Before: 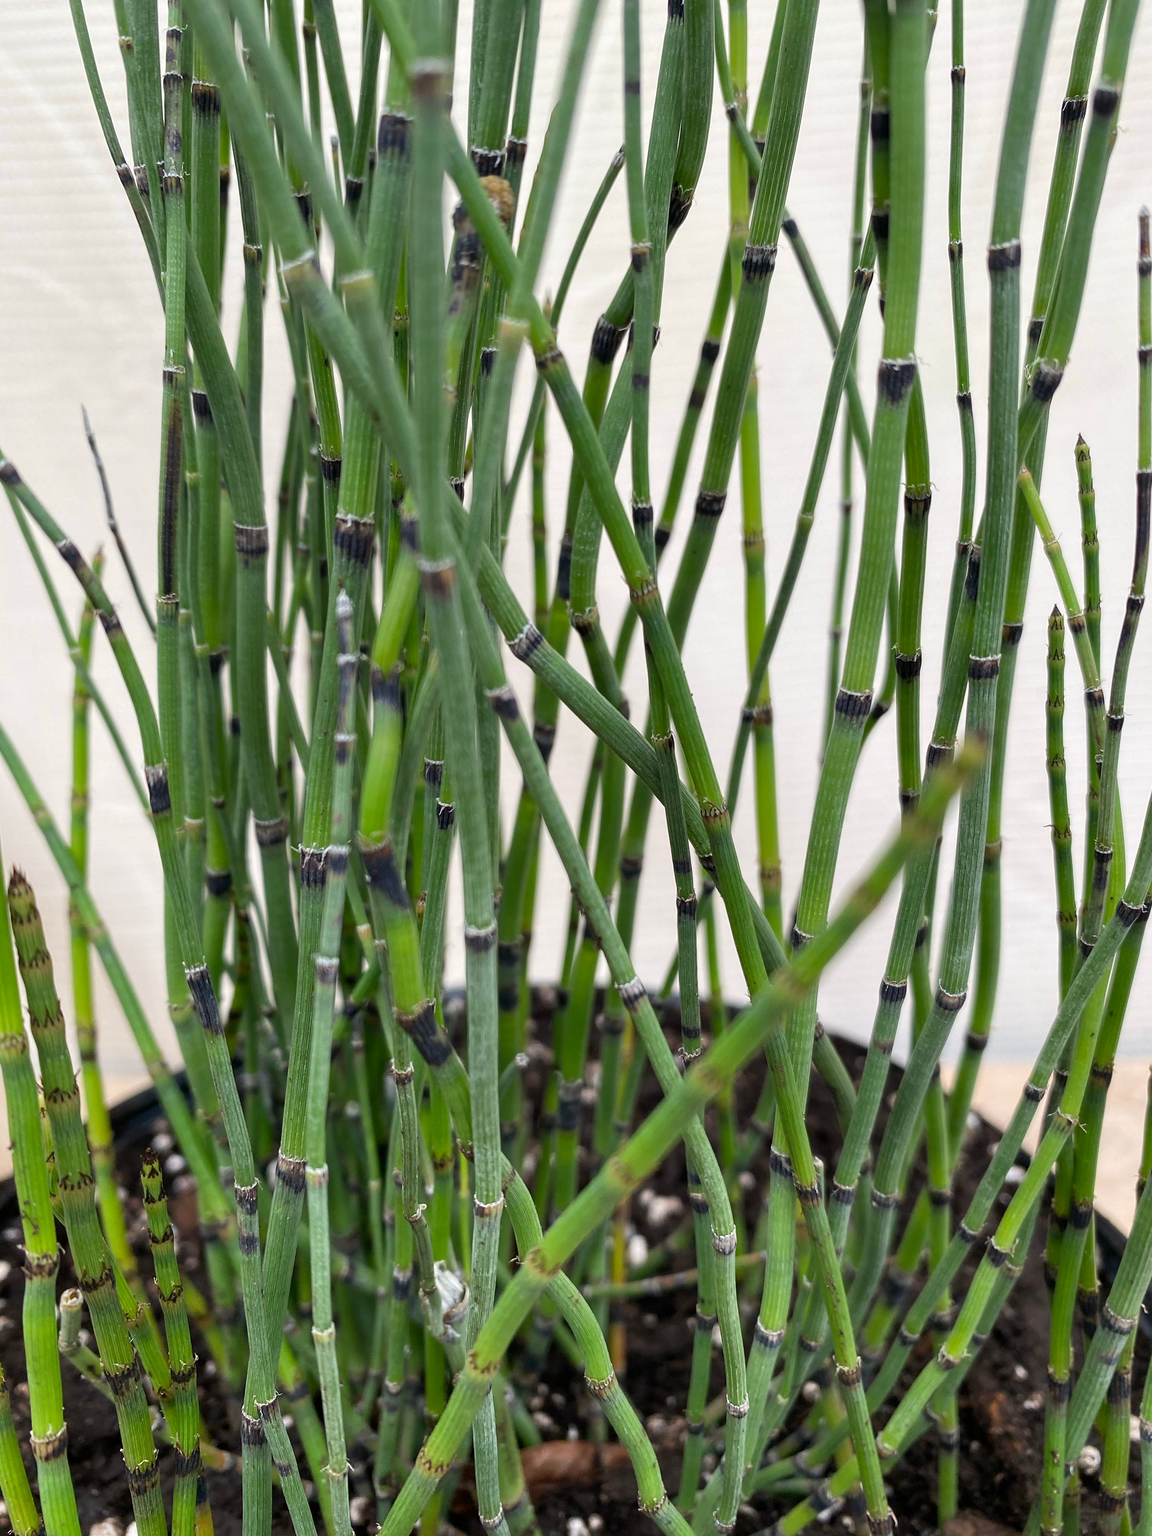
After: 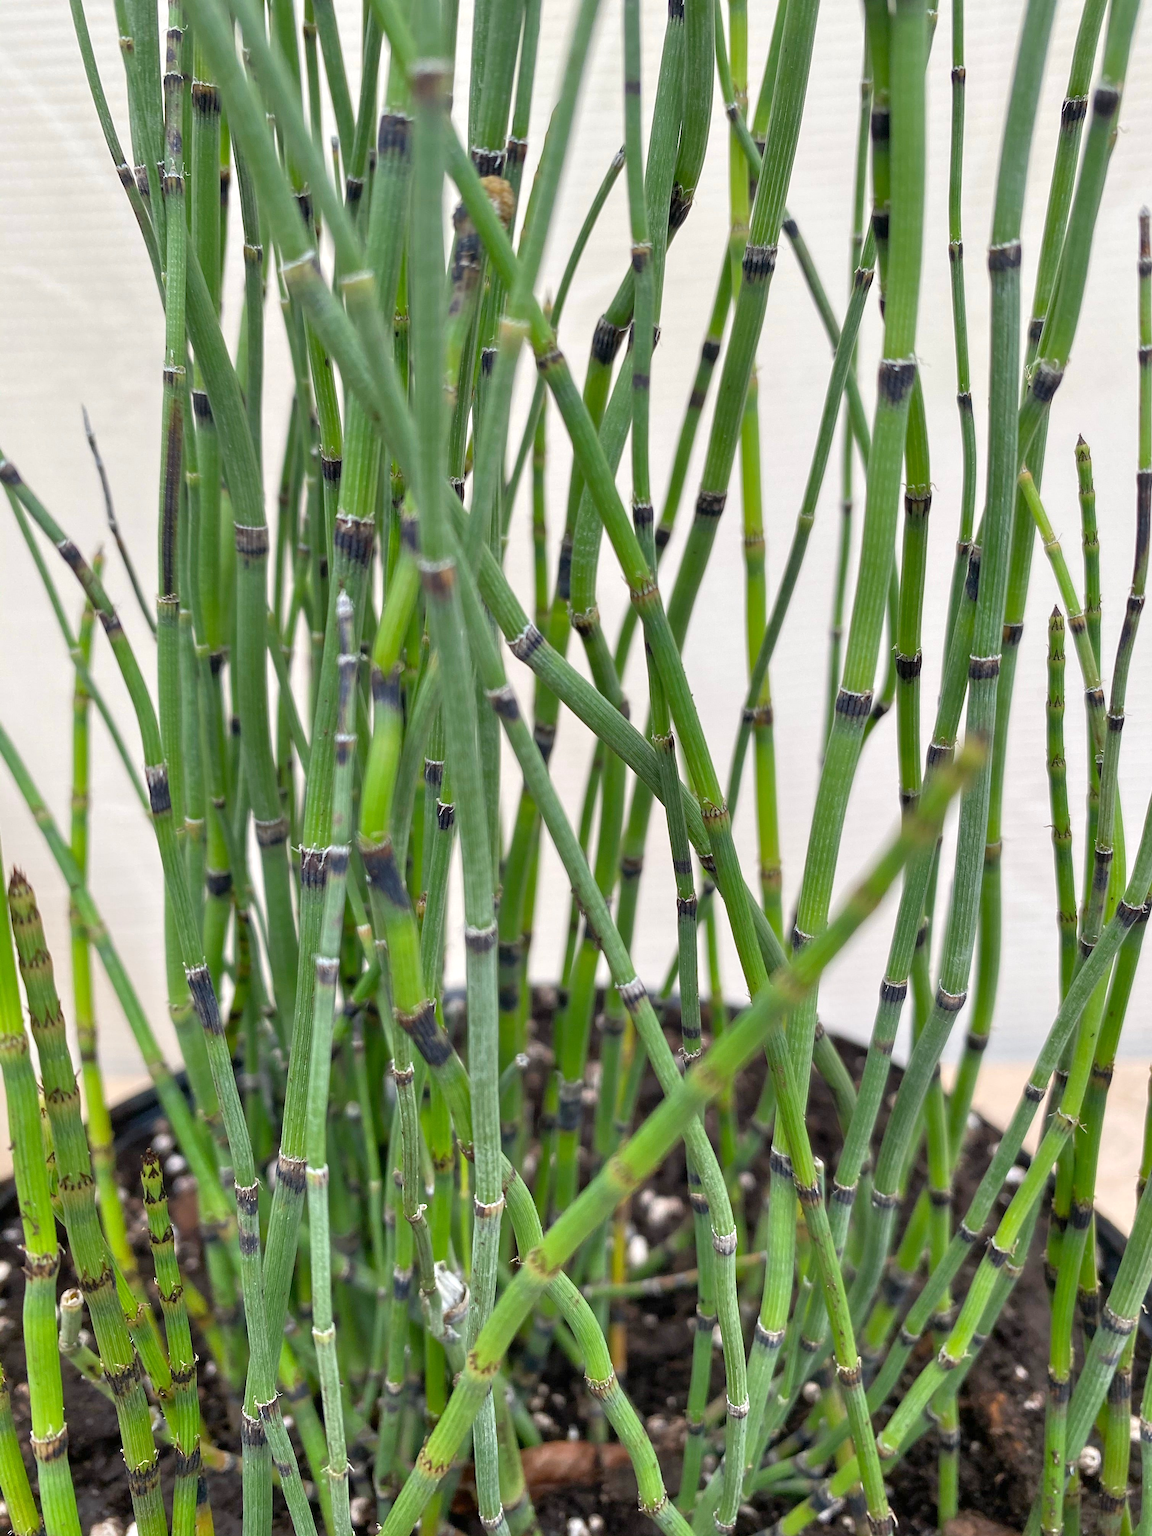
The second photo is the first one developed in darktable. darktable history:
tone equalizer: -8 EV 1 EV, -7 EV 1 EV, -6 EV 1 EV, -5 EV 1 EV, -4 EV 1 EV, -3 EV 0.75 EV, -2 EV 0.5 EV, -1 EV 0.25 EV
